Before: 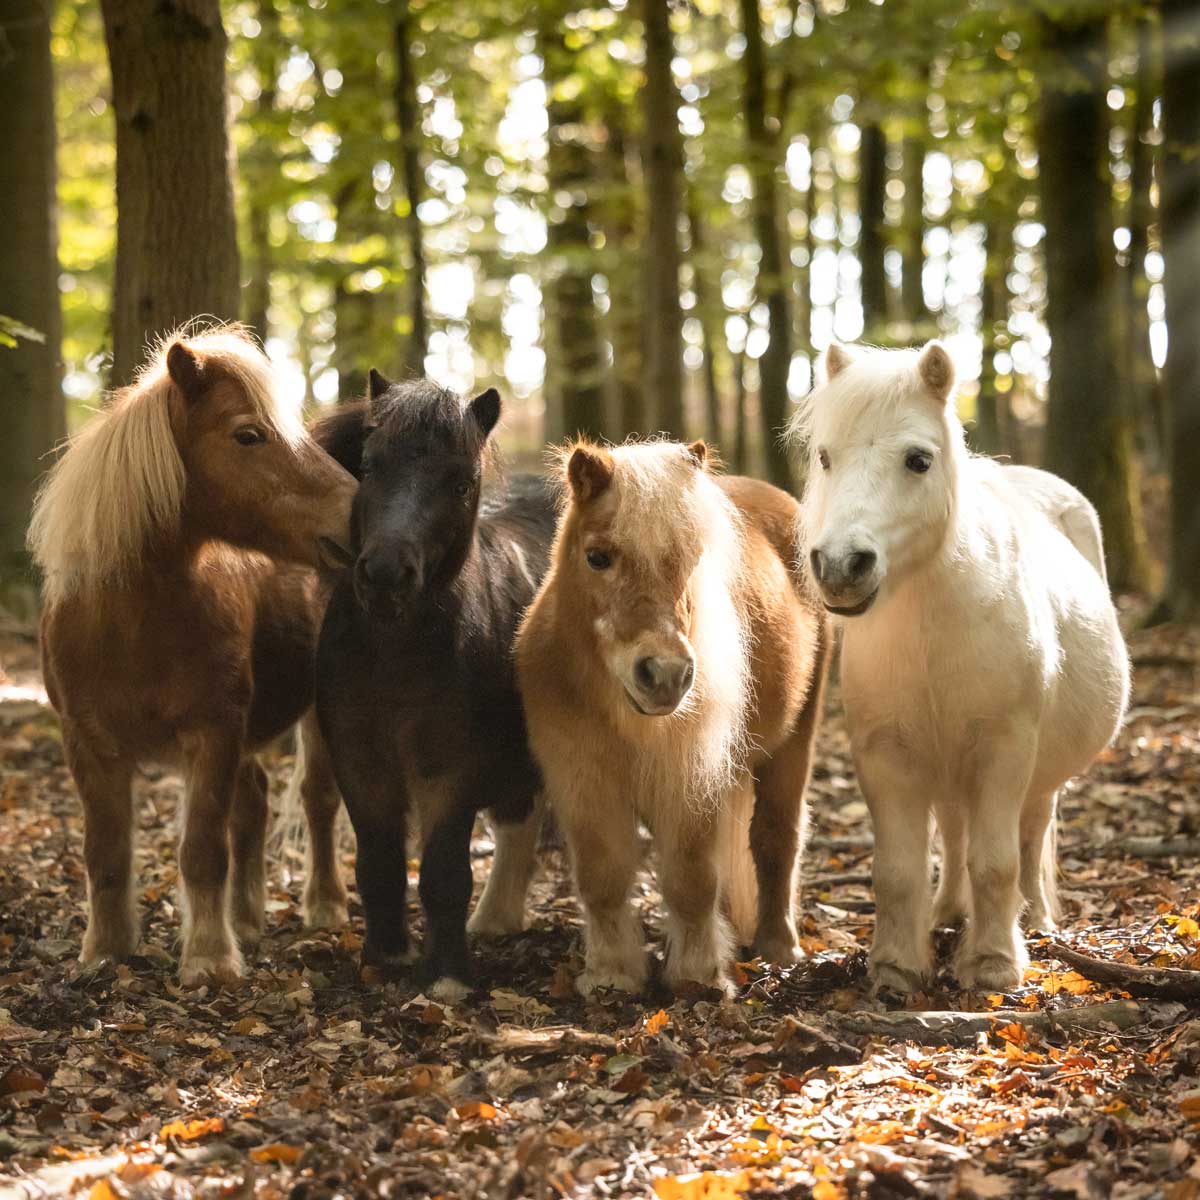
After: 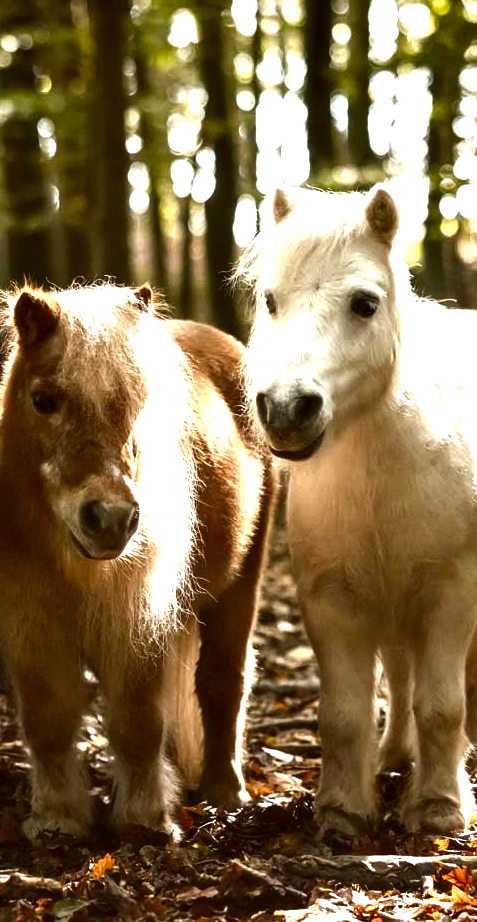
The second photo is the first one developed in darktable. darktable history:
exposure: exposure 0.735 EV, compensate highlight preservation false
contrast brightness saturation: brightness -0.536
crop: left 46.184%, top 13.054%, right 14.06%, bottom 10.057%
